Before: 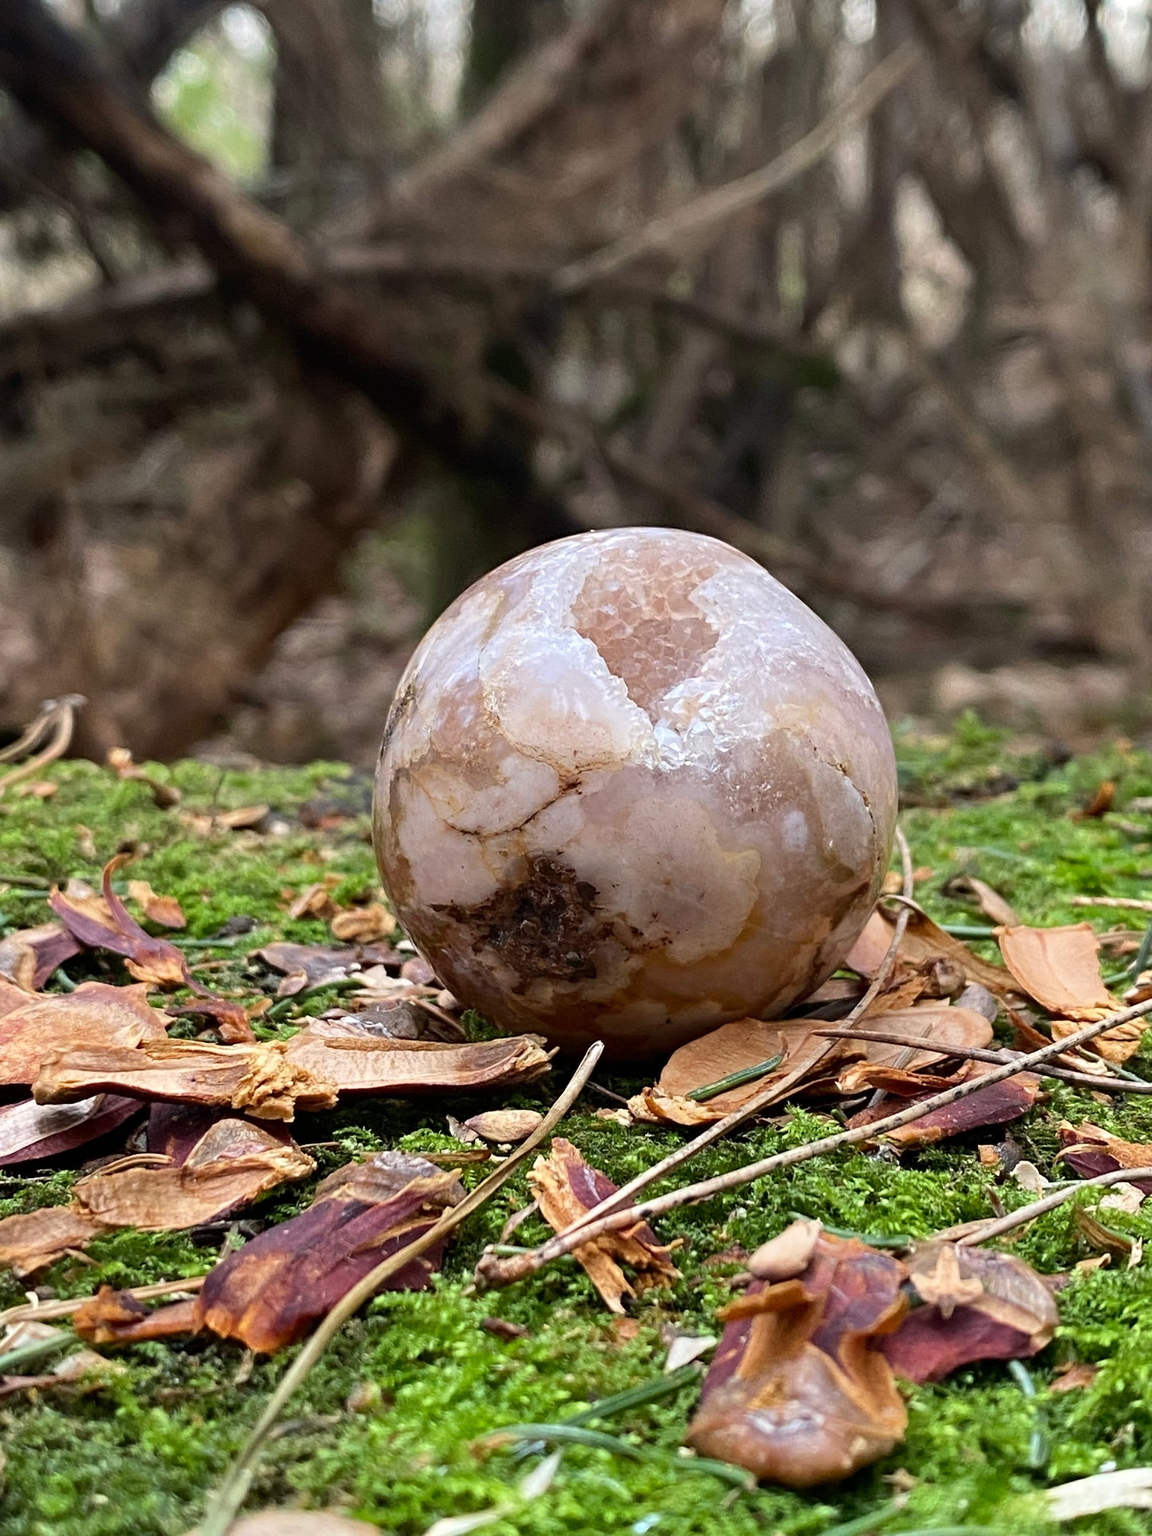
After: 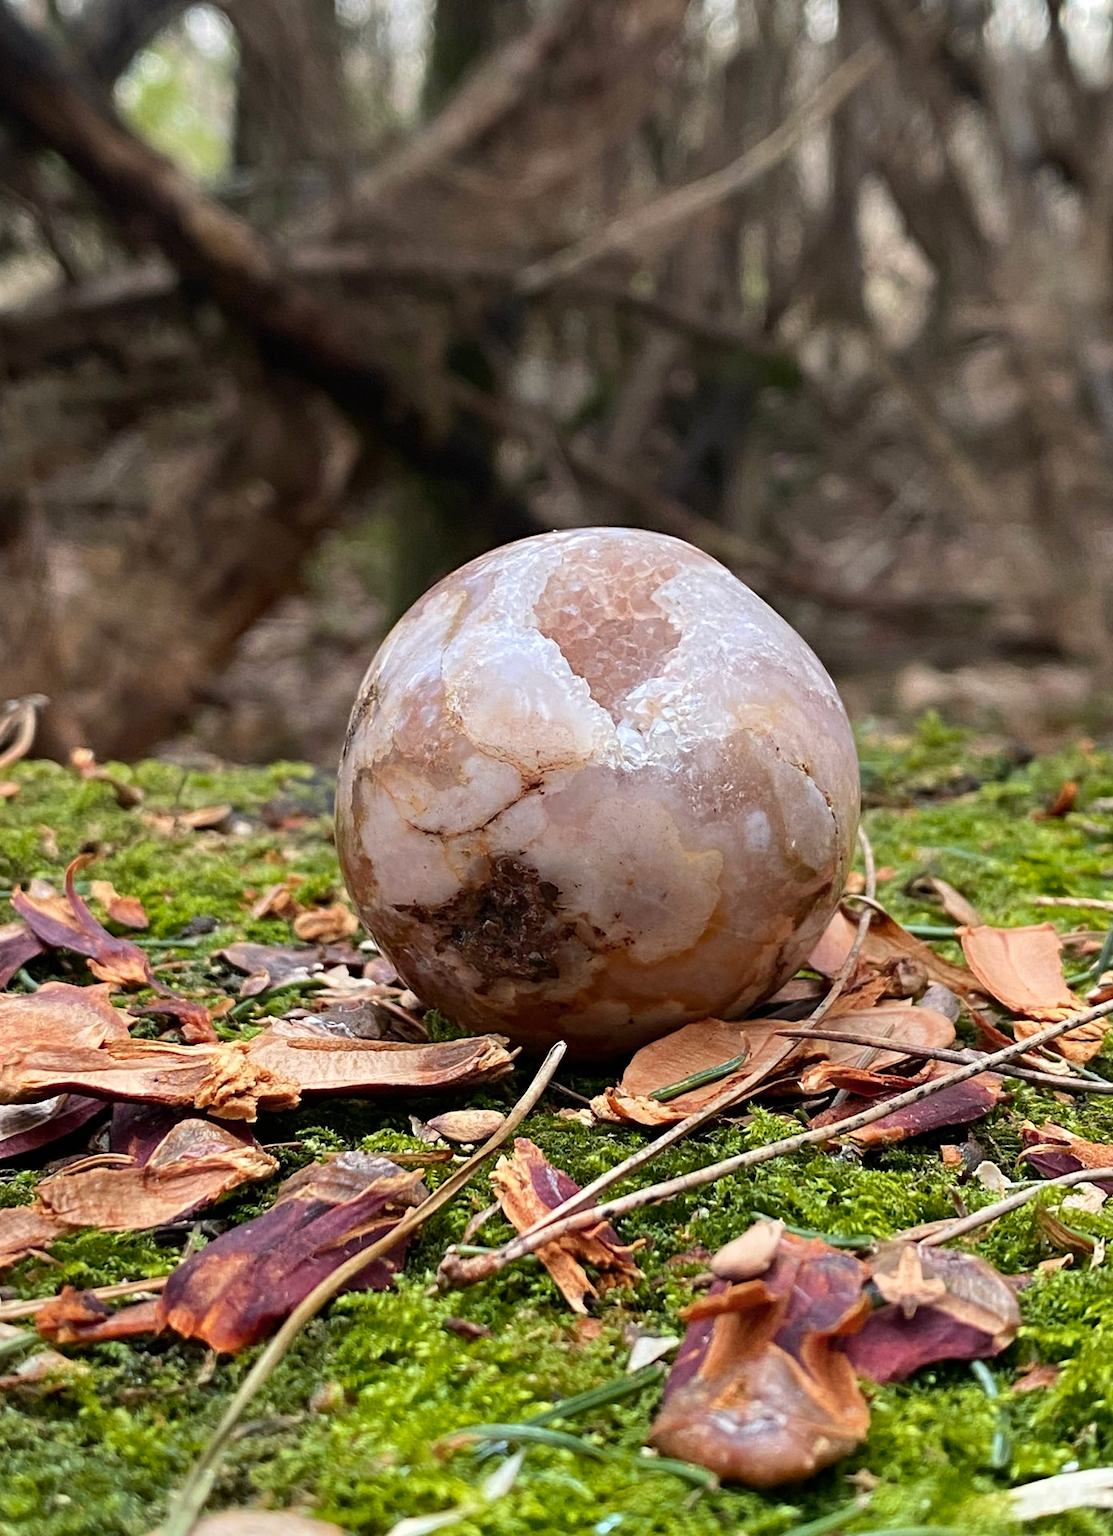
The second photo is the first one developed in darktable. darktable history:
color zones: curves: ch1 [(0.239, 0.552) (0.75, 0.5)]; ch2 [(0.25, 0.462) (0.749, 0.457)]
crop and rotate: left 3.284%
